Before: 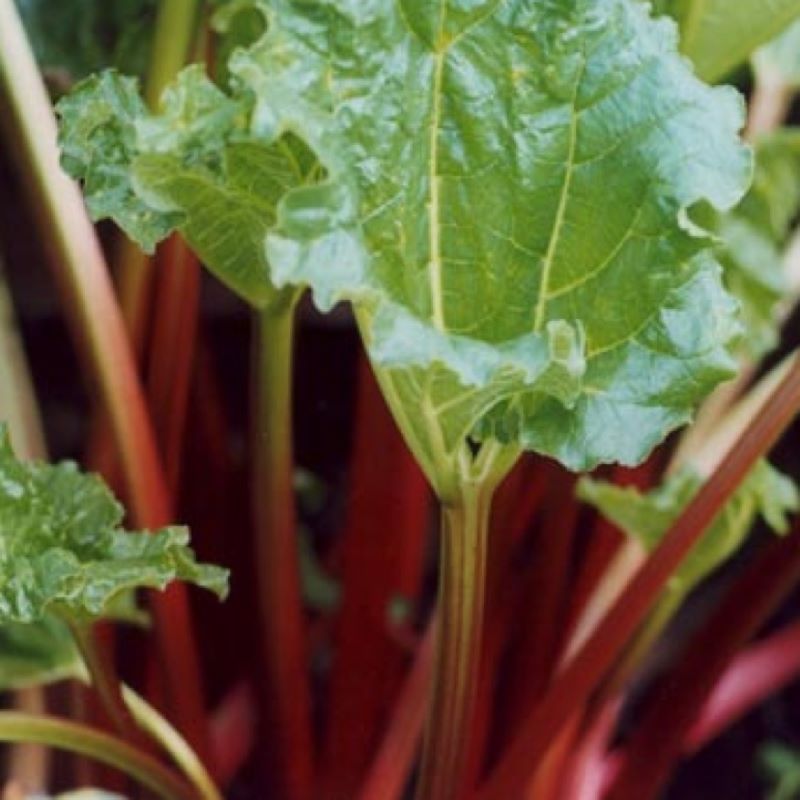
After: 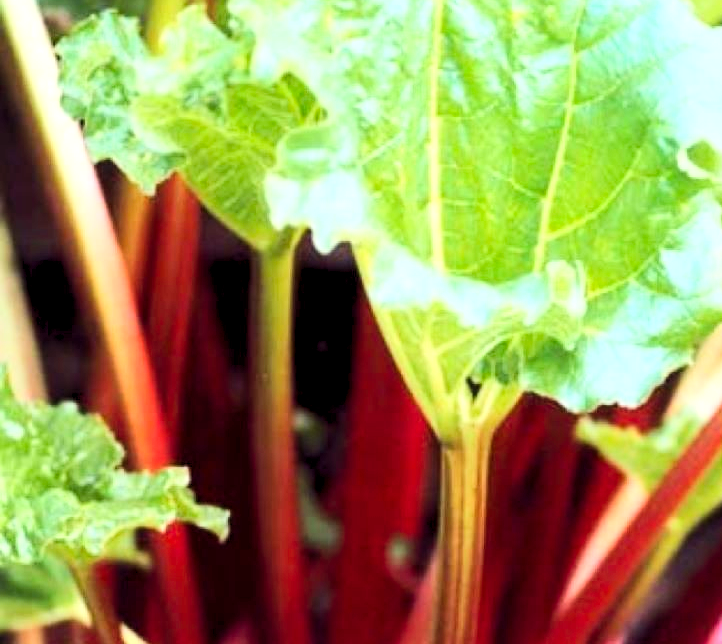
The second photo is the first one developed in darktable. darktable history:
crop: top 7.49%, right 9.717%, bottom 11.943%
local contrast: mode bilateral grid, contrast 20, coarseness 50, detail 120%, midtone range 0.2
tone curve: curves: ch0 [(0, 0.026) (0.146, 0.158) (0.272, 0.34) (0.434, 0.625) (0.676, 0.871) (0.994, 0.955)], color space Lab, linked channels, preserve colors none
levels: black 3.83%, white 90.64%, levels [0.044, 0.416, 0.908]
